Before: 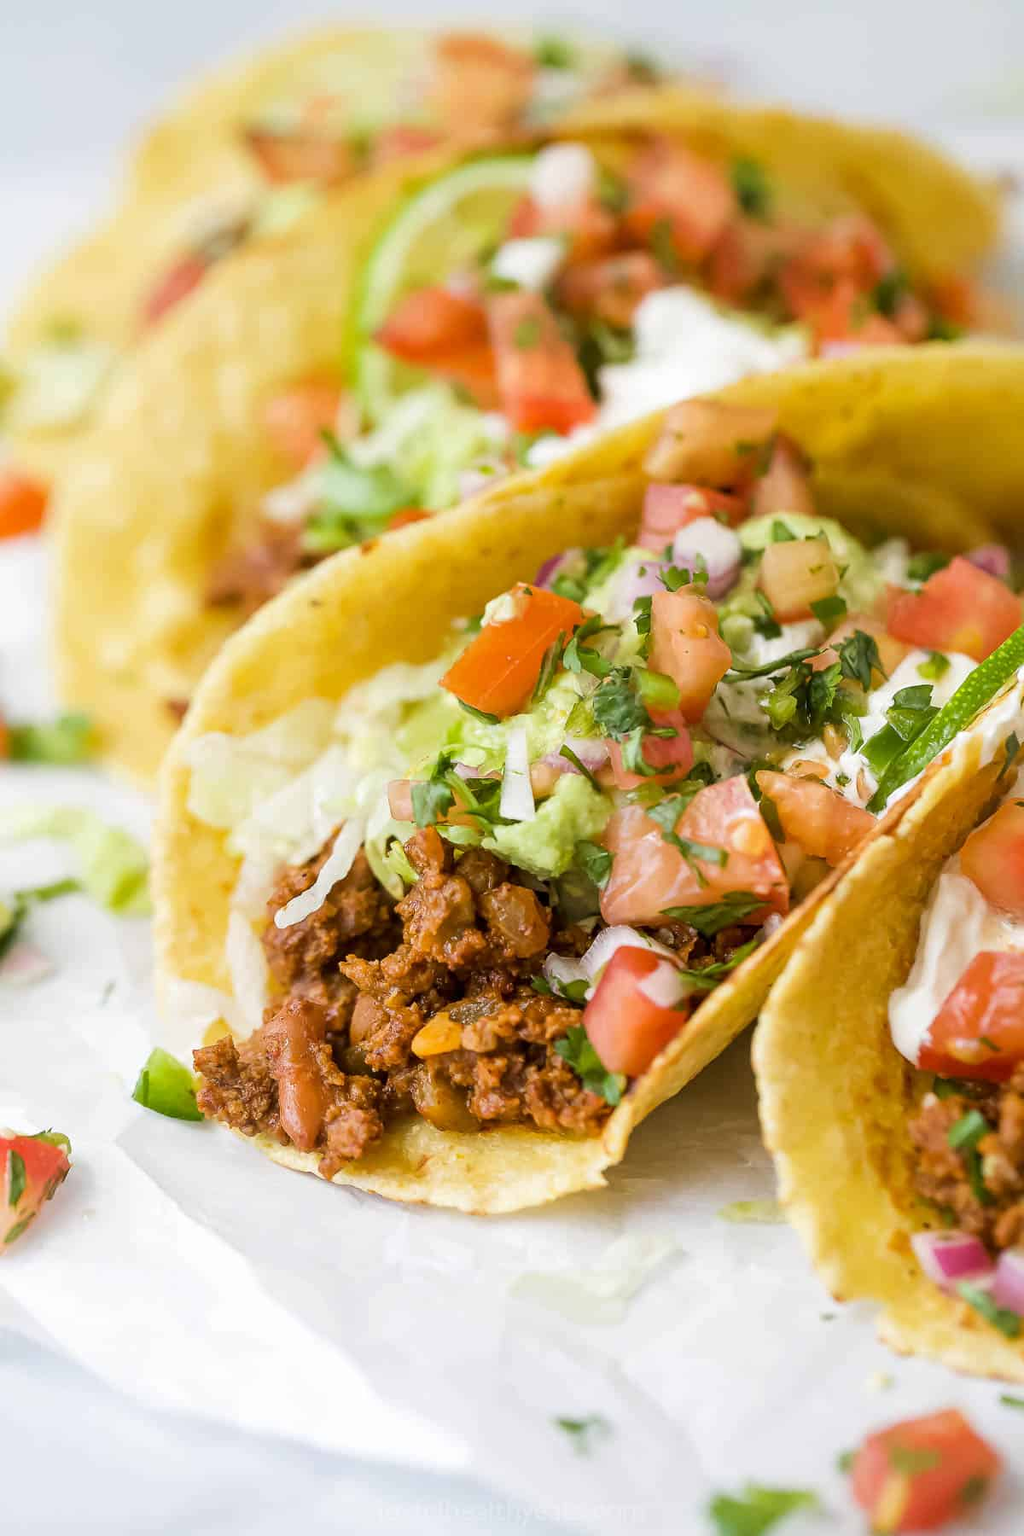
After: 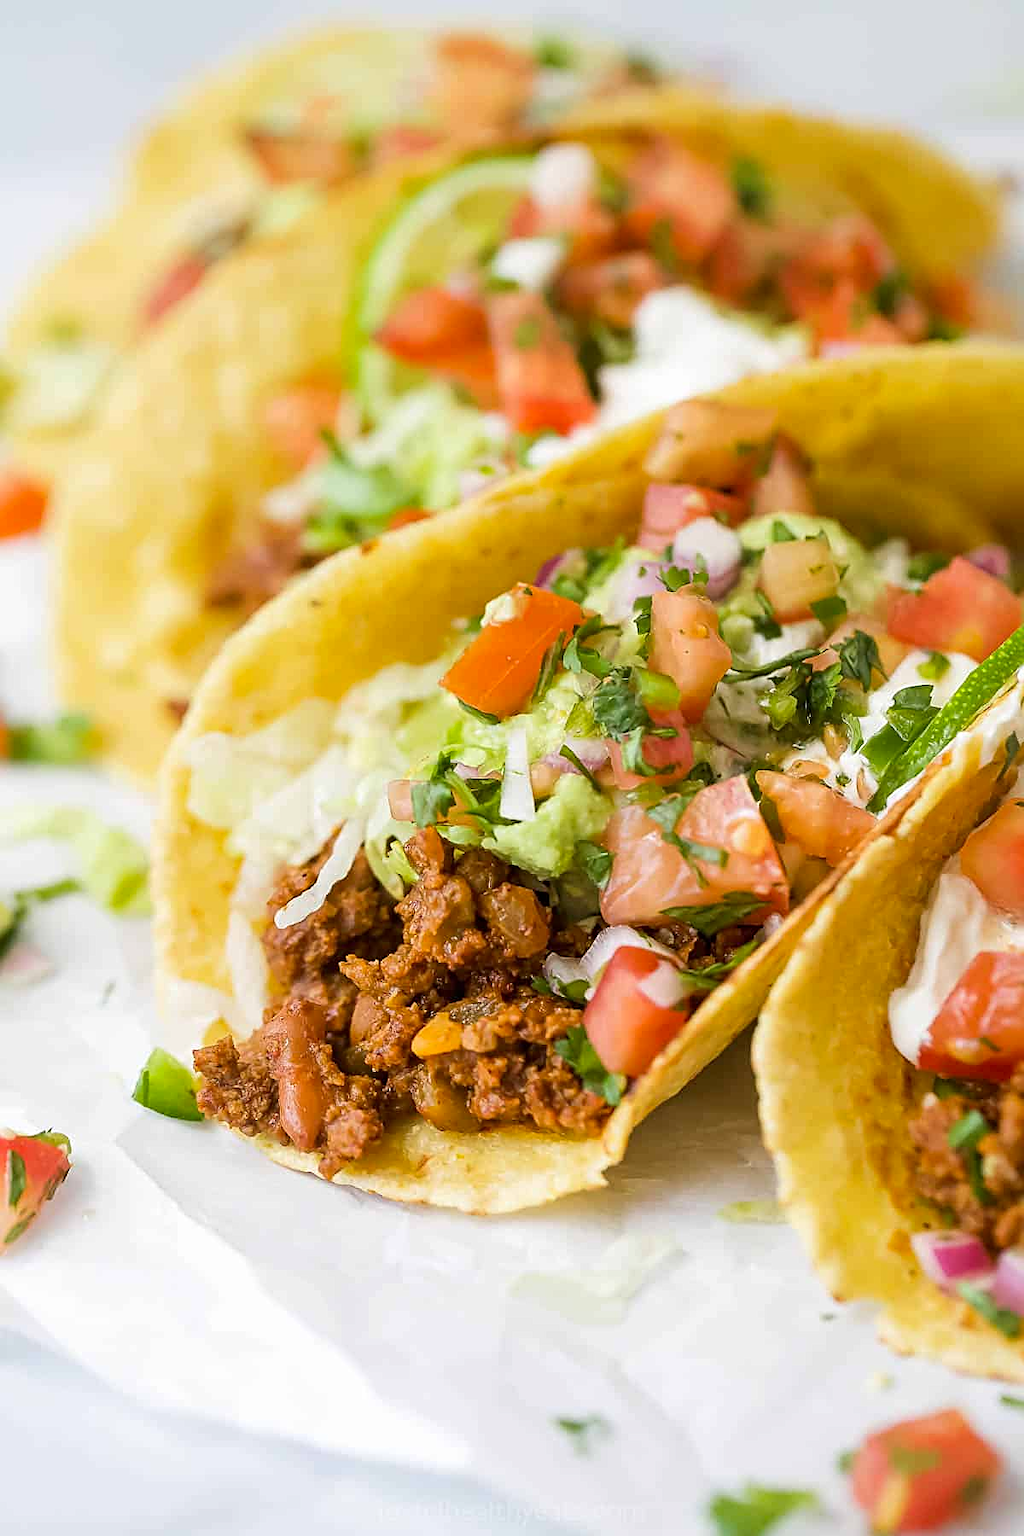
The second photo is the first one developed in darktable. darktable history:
sharpen: on, module defaults
contrast brightness saturation: contrast 0.038, saturation 0.067
